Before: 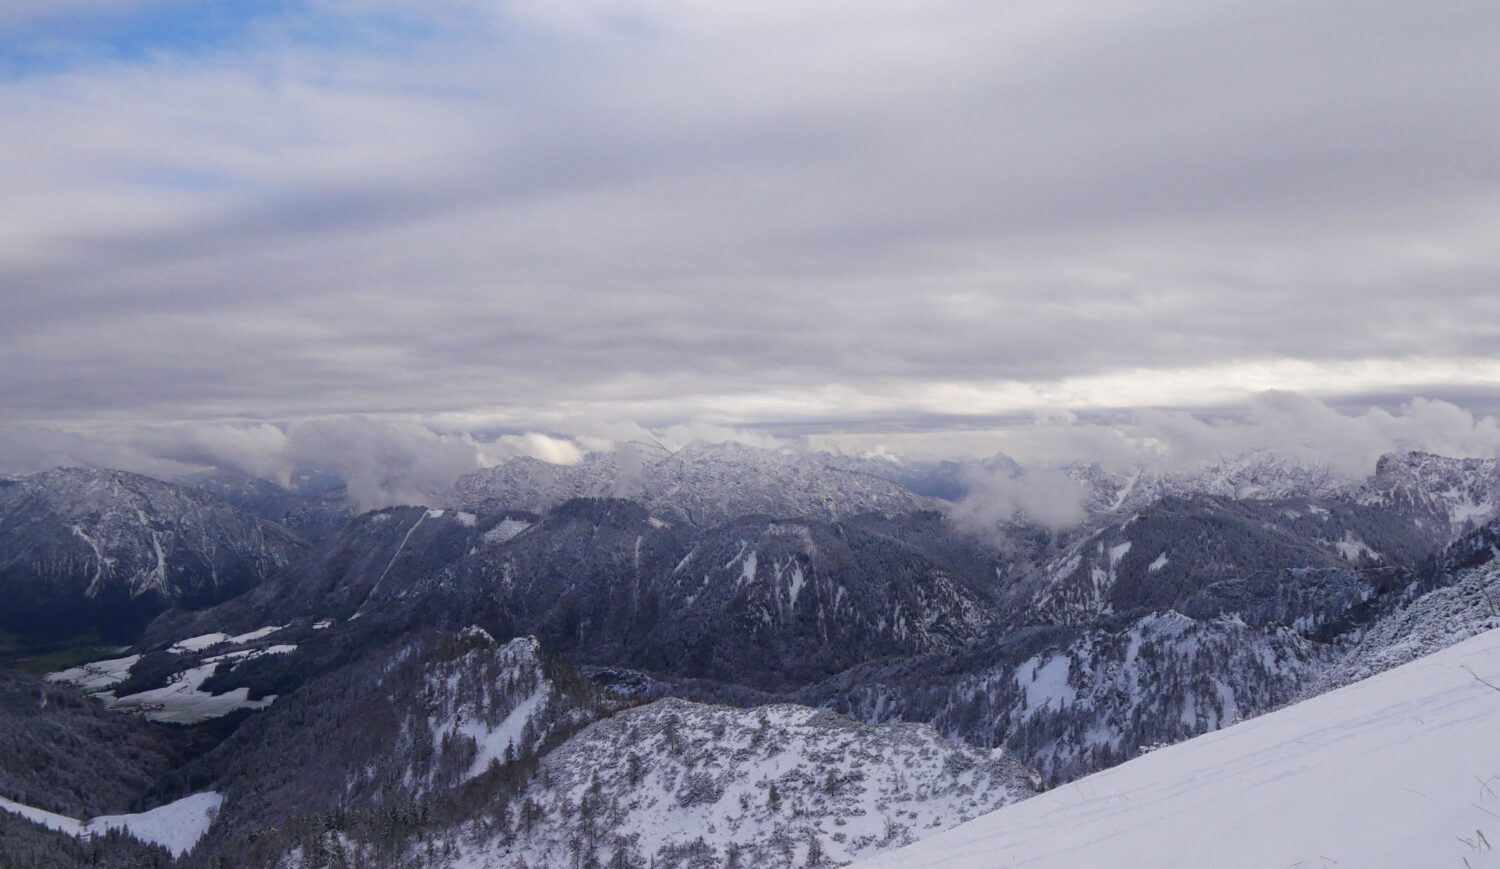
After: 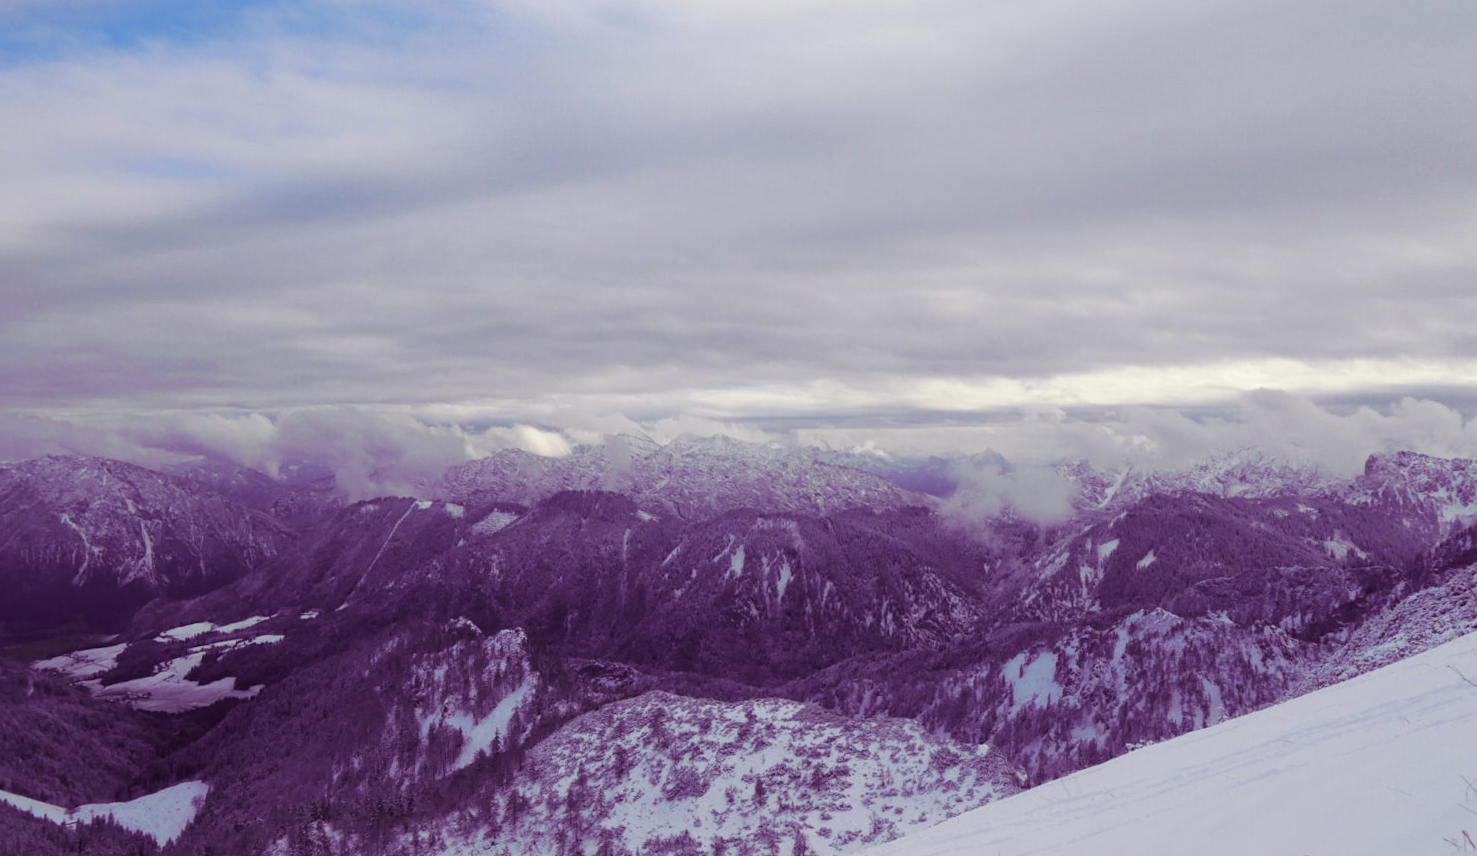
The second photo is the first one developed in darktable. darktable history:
split-toning: shadows › hue 277.2°, shadows › saturation 0.74
crop and rotate: angle -0.5°
